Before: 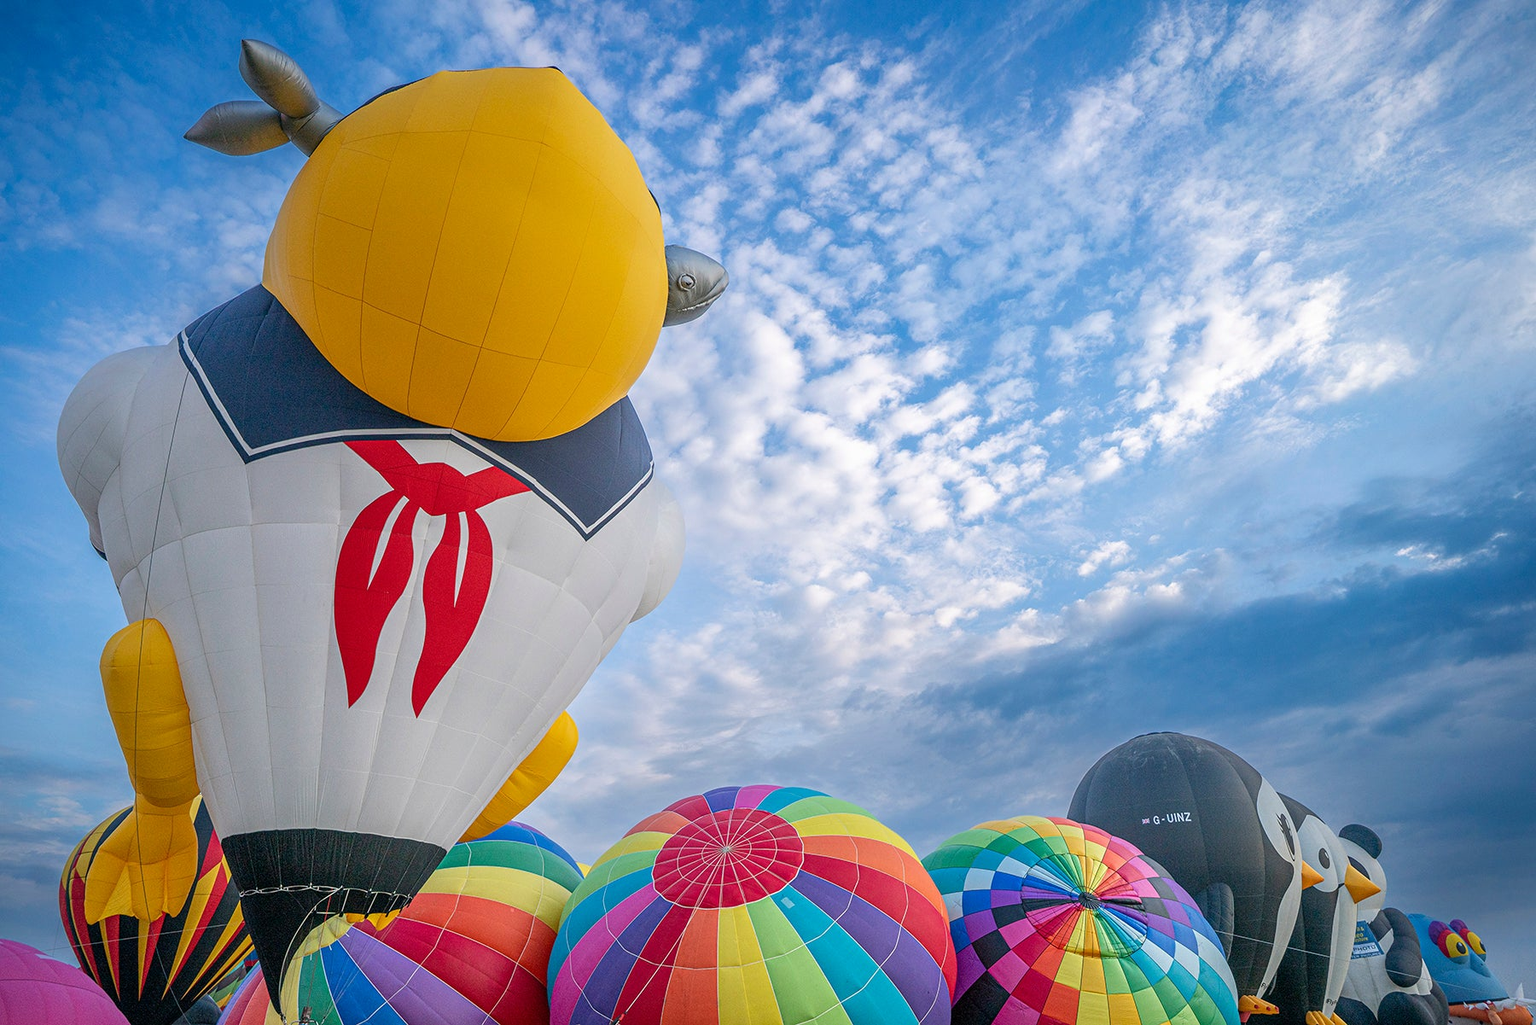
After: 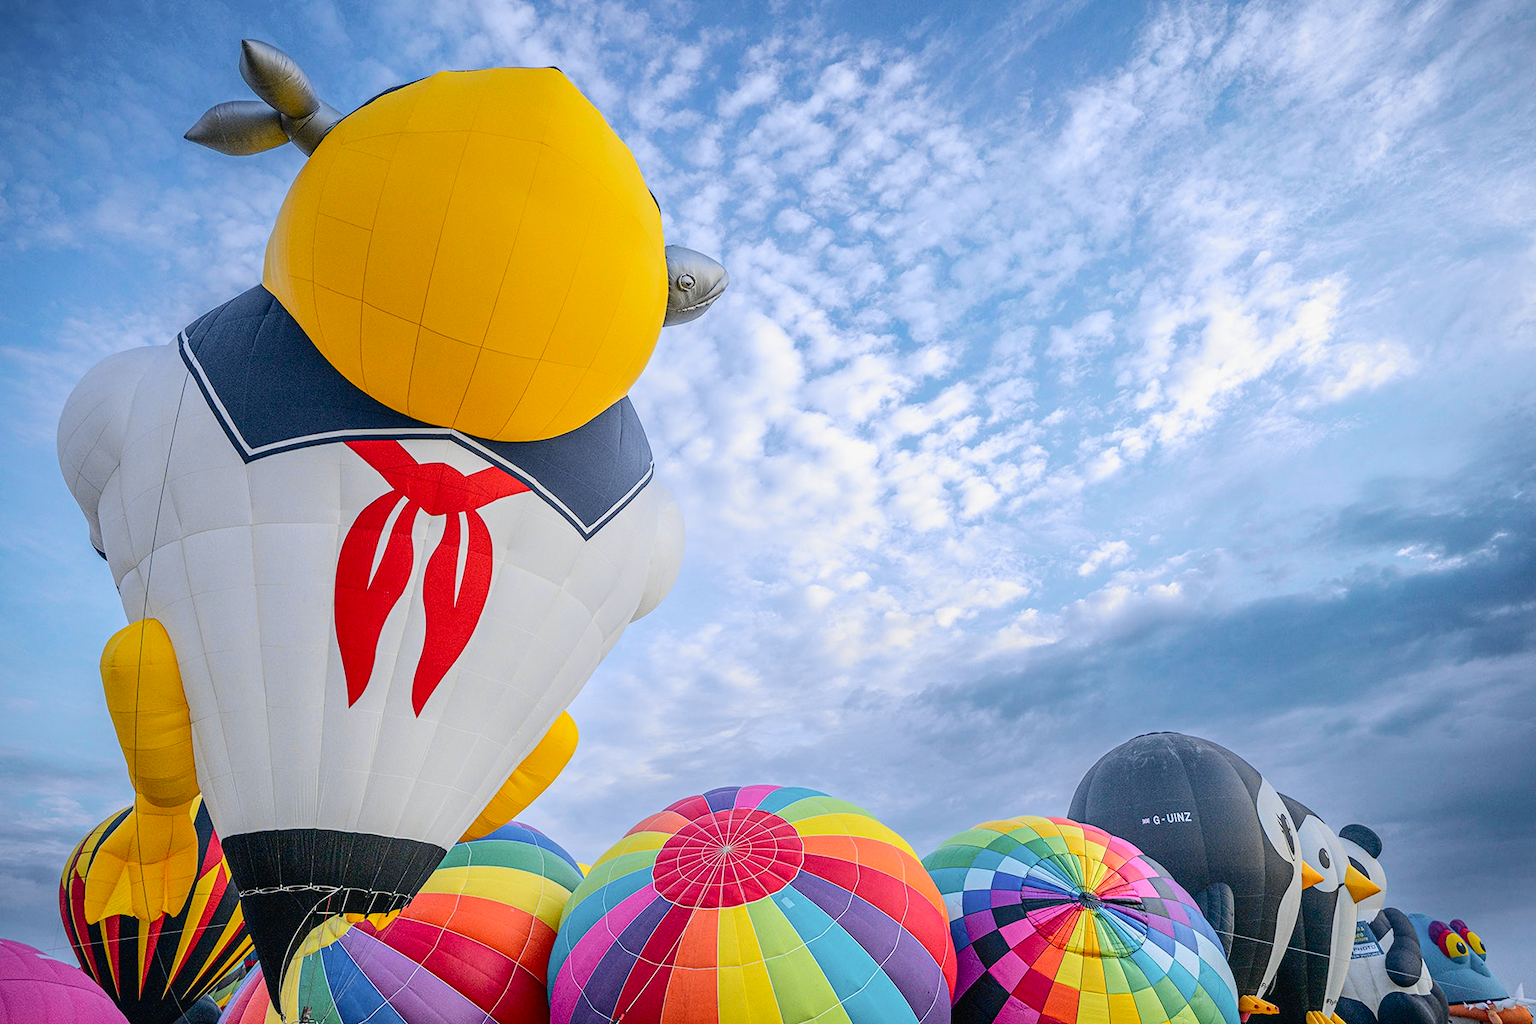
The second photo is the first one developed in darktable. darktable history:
tone curve: curves: ch0 [(0, 0.01) (0.097, 0.07) (0.204, 0.173) (0.447, 0.517) (0.539, 0.624) (0.733, 0.791) (0.879, 0.898) (1, 0.98)]; ch1 [(0, 0) (0.393, 0.415) (0.447, 0.448) (0.485, 0.494) (0.523, 0.509) (0.545, 0.544) (0.574, 0.578) (0.648, 0.674) (1, 1)]; ch2 [(0, 0) (0.369, 0.388) (0.449, 0.431) (0.499, 0.5) (0.521, 0.517) (0.53, 0.54) (0.564, 0.569) (0.674, 0.735) (1, 1)], color space Lab, independent channels, preserve colors none
